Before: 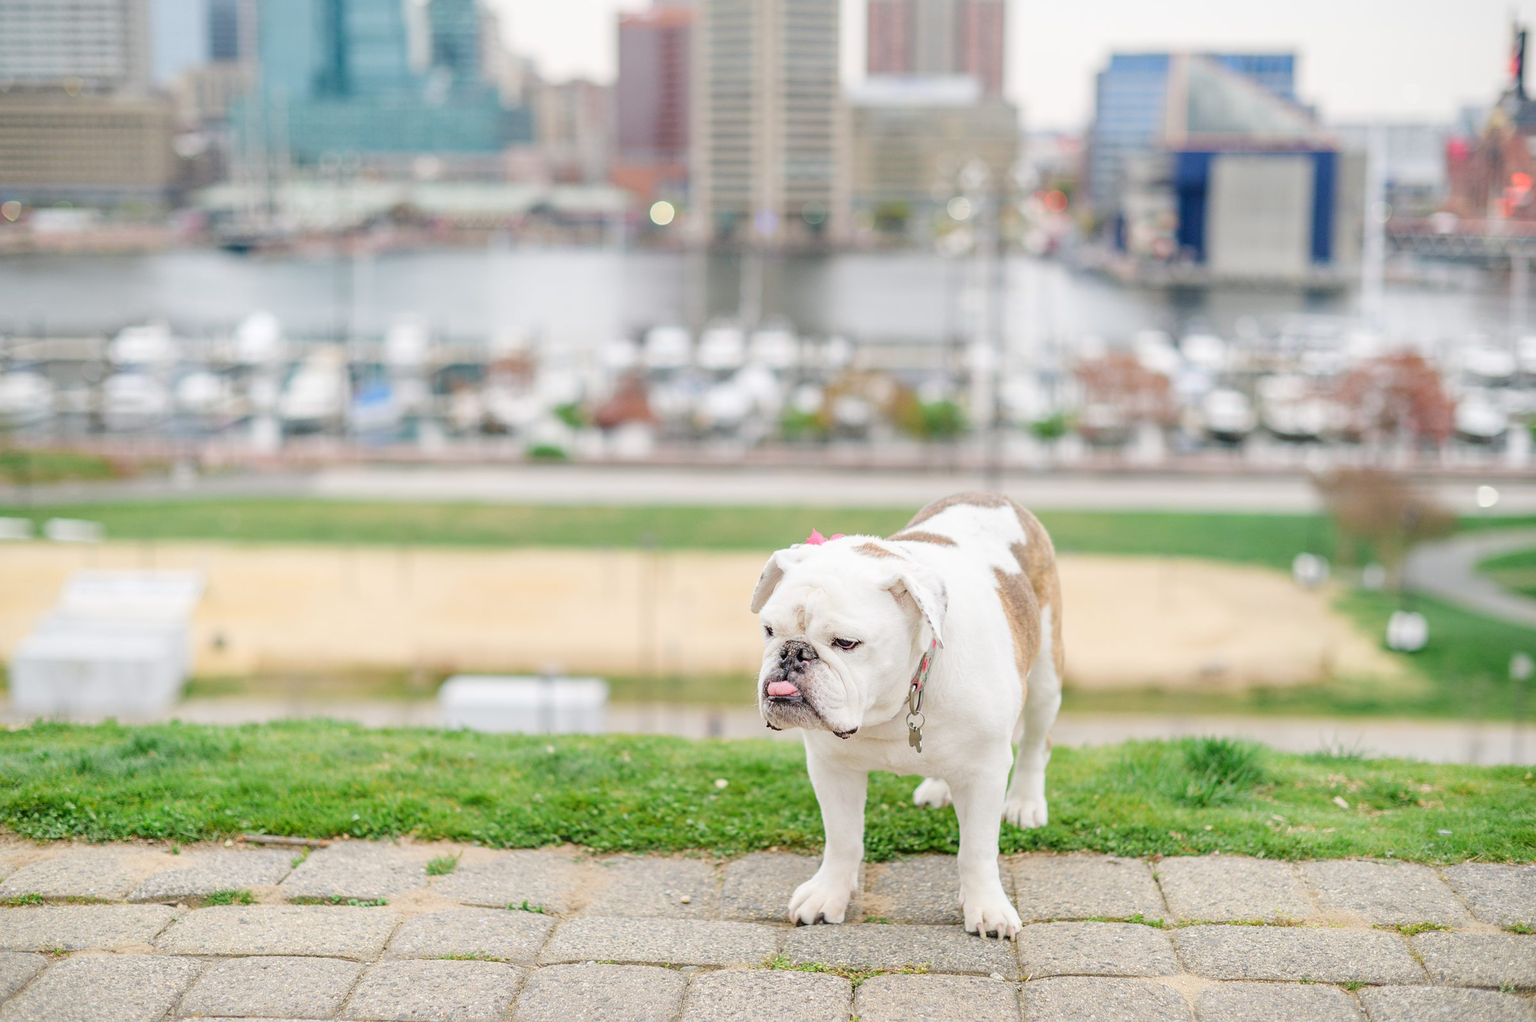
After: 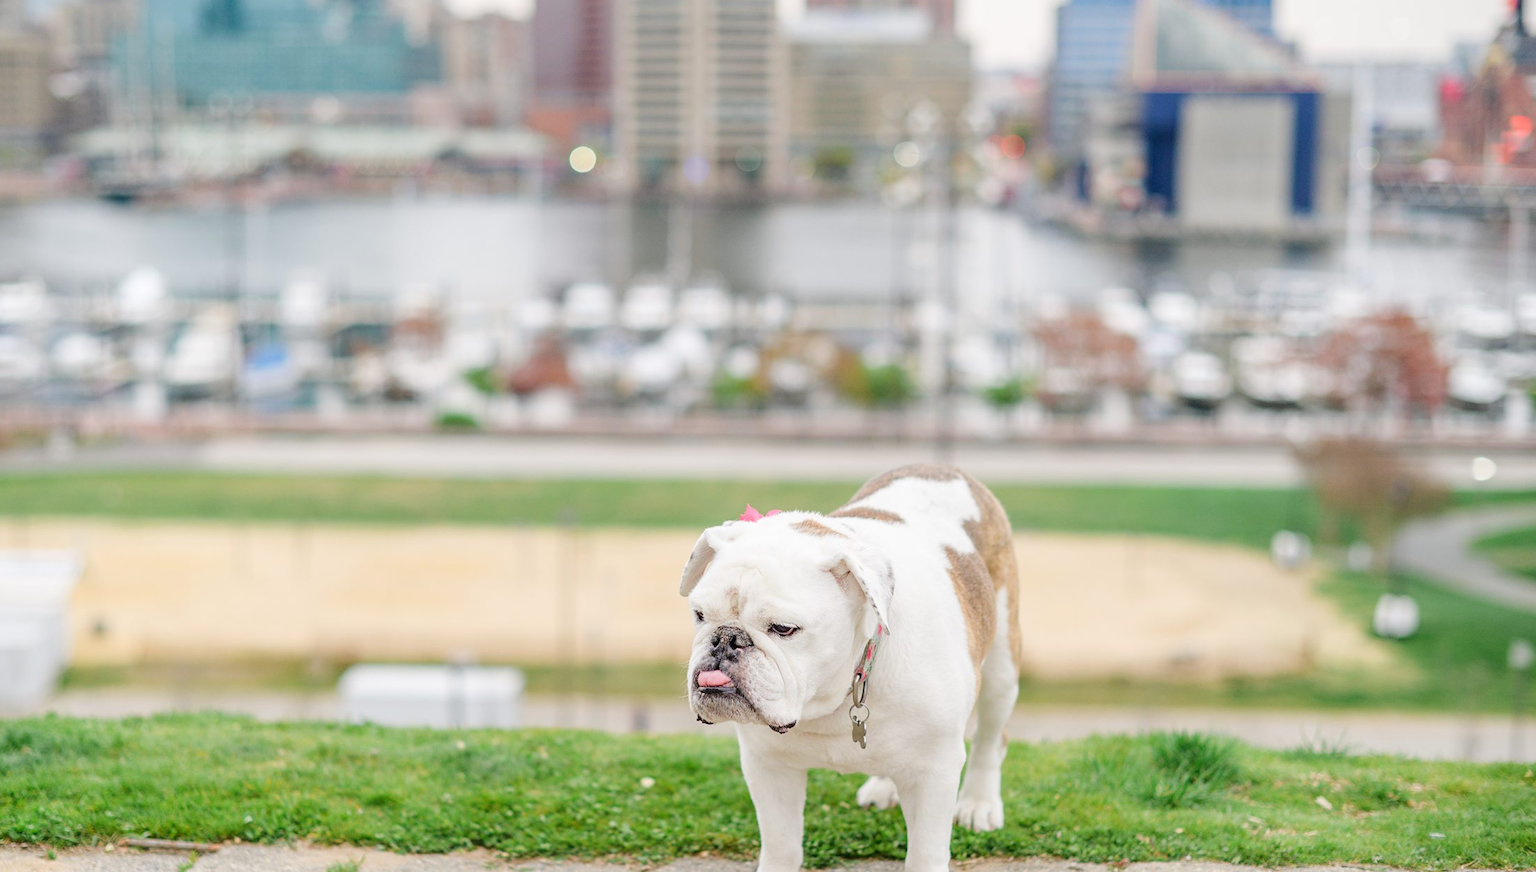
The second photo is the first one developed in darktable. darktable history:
crop: left 8.392%, top 6.603%, bottom 15.223%
